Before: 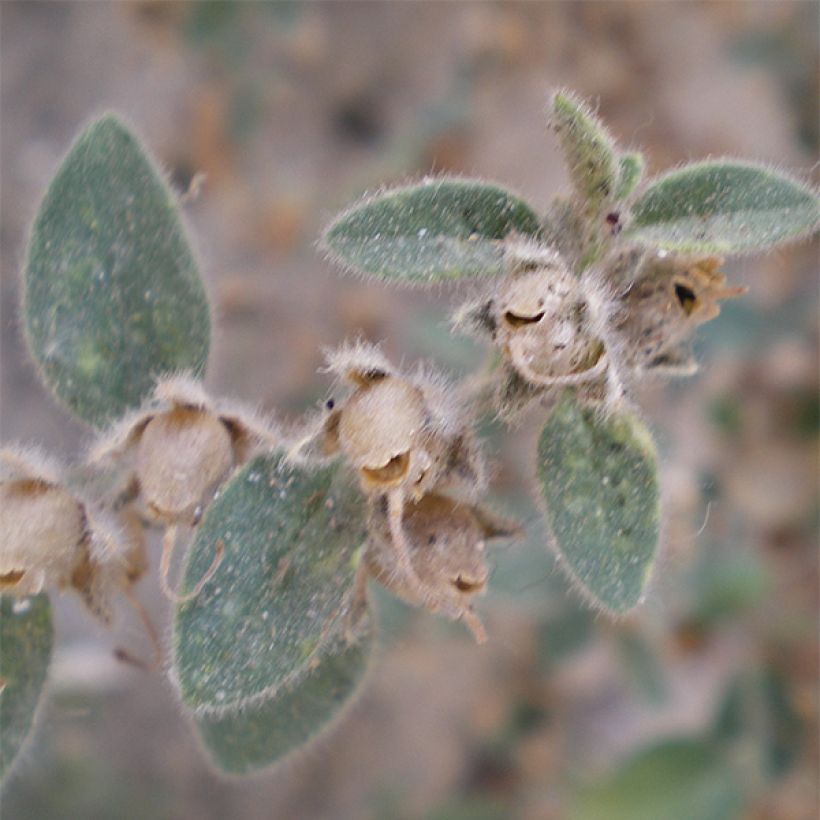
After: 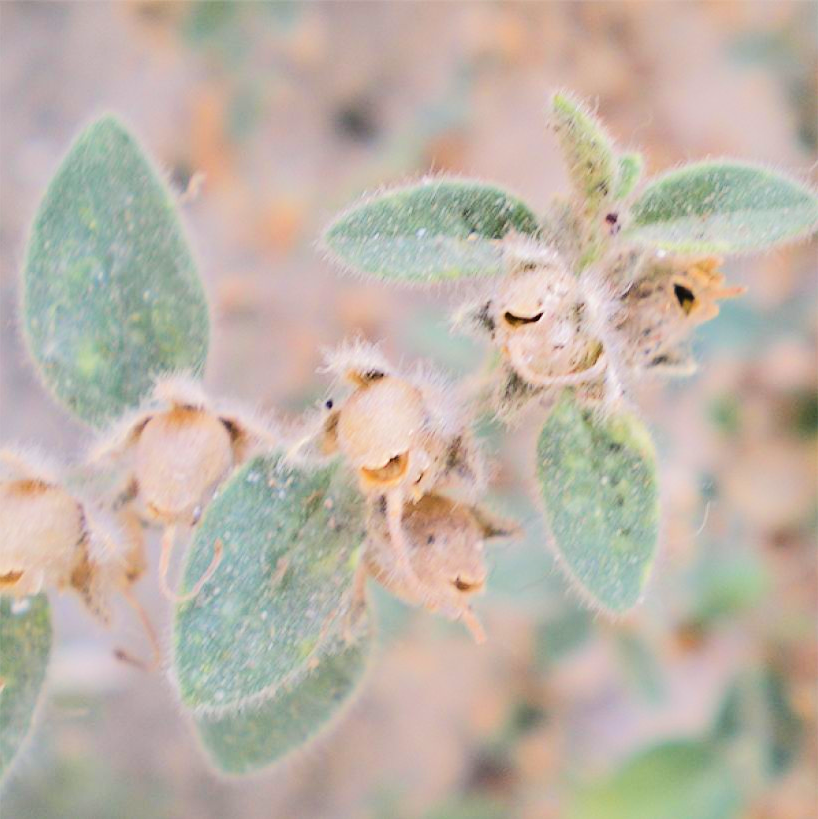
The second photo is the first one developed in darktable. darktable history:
contrast brightness saturation: saturation 0.126
crop: left 0.132%
tone equalizer: -7 EV 0.143 EV, -6 EV 0.633 EV, -5 EV 1.18 EV, -4 EV 1.37 EV, -3 EV 1.13 EV, -2 EV 0.6 EV, -1 EV 0.156 EV, edges refinement/feathering 500, mask exposure compensation -1.57 EV, preserve details no
